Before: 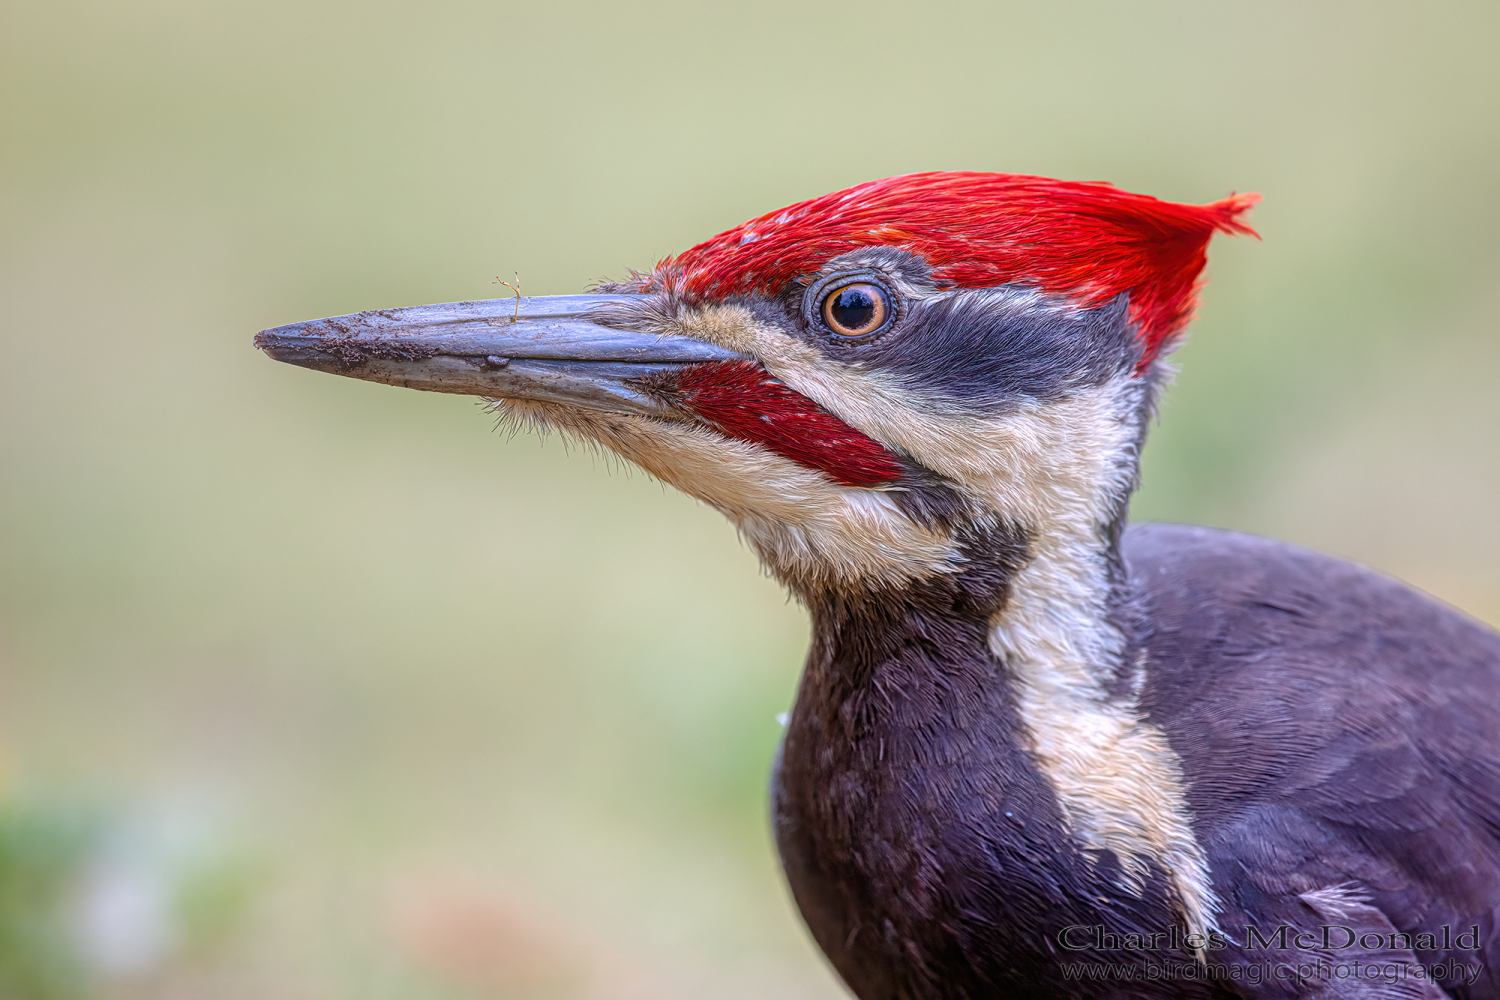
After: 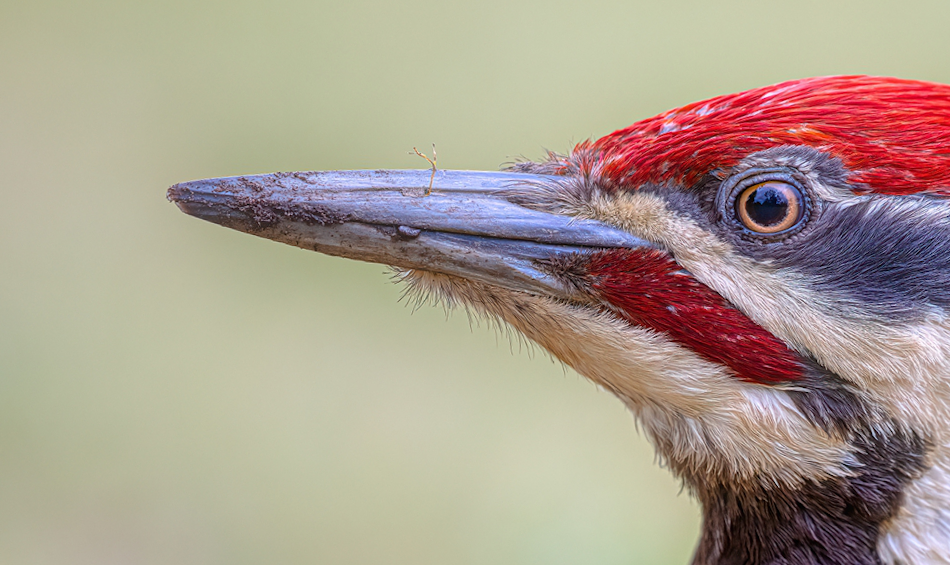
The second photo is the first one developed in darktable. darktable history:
crop and rotate: angle -4.27°, left 2.012%, top 6.918%, right 27.695%, bottom 30.355%
